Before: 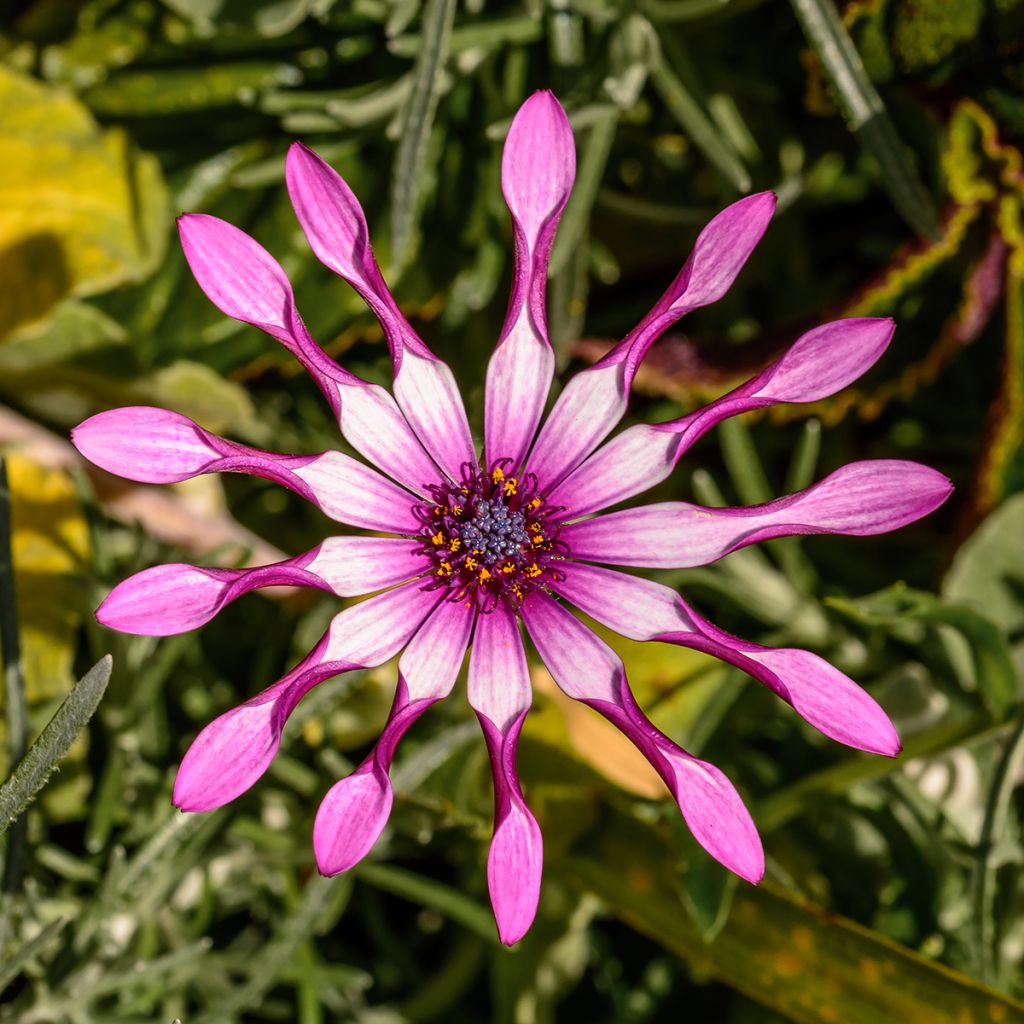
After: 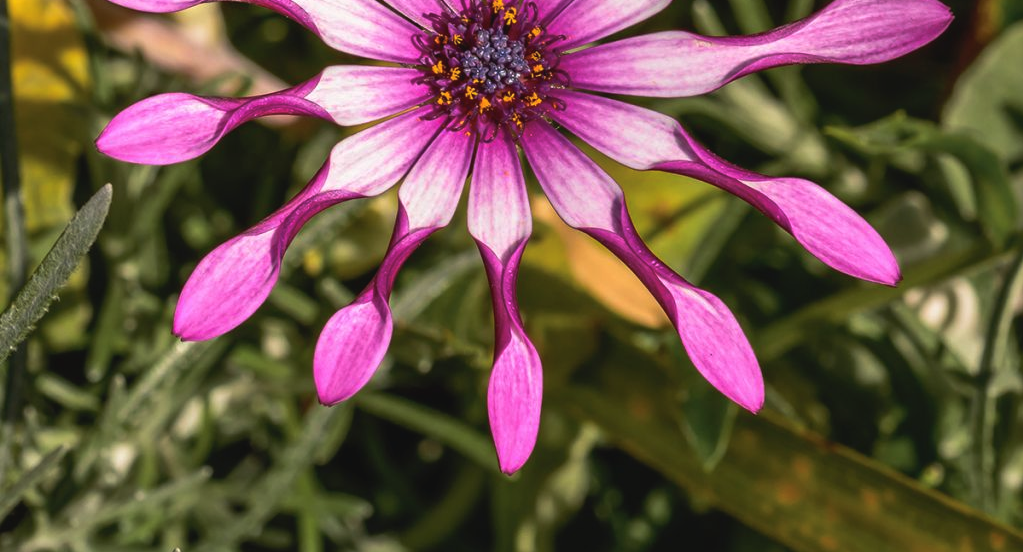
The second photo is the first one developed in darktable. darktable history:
crop and rotate: top 46.022%, right 0.006%
tone curve: curves: ch0 [(0.001, 0.042) (0.128, 0.16) (0.452, 0.42) (0.603, 0.566) (0.754, 0.733) (1, 1)]; ch1 [(0, 0) (0.325, 0.327) (0.412, 0.441) (0.473, 0.466) (0.5, 0.499) (0.549, 0.558) (0.617, 0.625) (0.713, 0.7) (1, 1)]; ch2 [(0, 0) (0.386, 0.397) (0.445, 0.47) (0.505, 0.498) (0.529, 0.524) (0.574, 0.569) (0.652, 0.641) (1, 1)], preserve colors none
